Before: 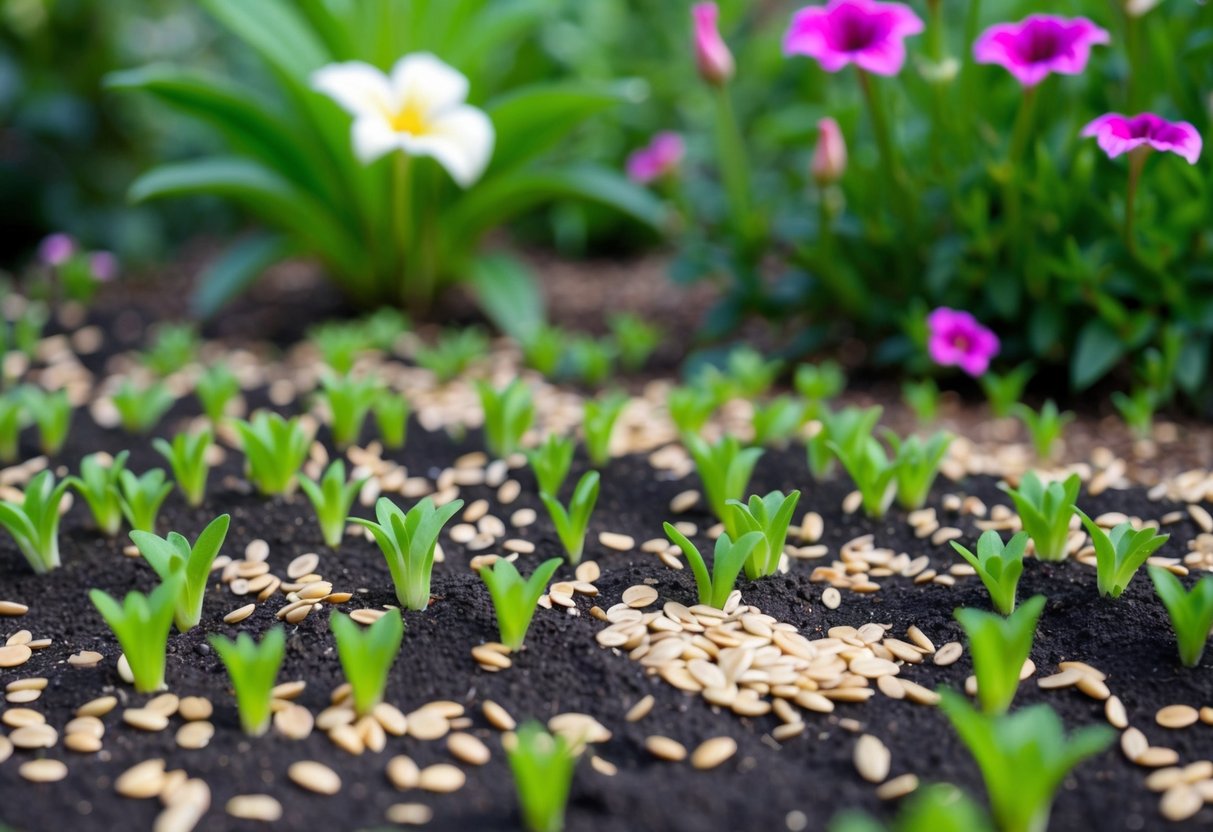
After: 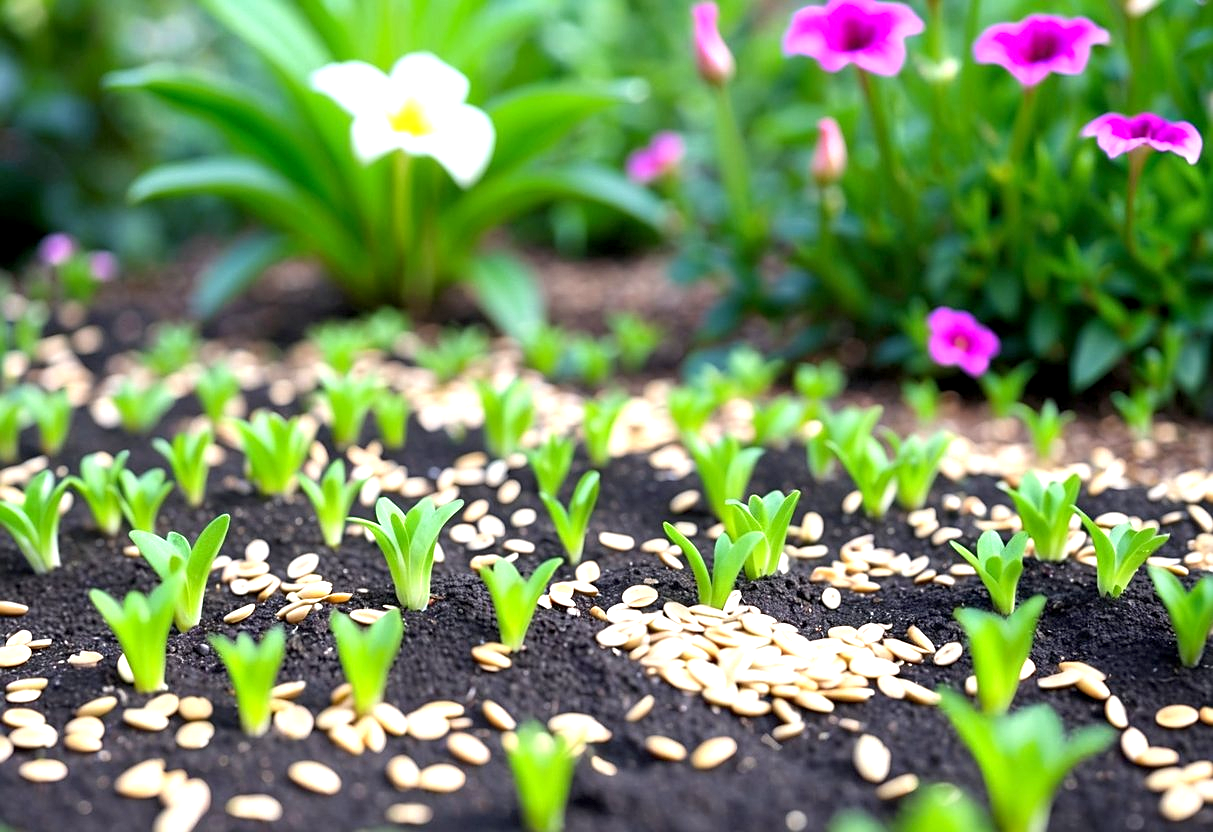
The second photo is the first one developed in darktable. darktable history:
exposure: black level correction 0.001, exposure 1 EV, compensate exposure bias true, compensate highlight preservation false
sharpen: on, module defaults
